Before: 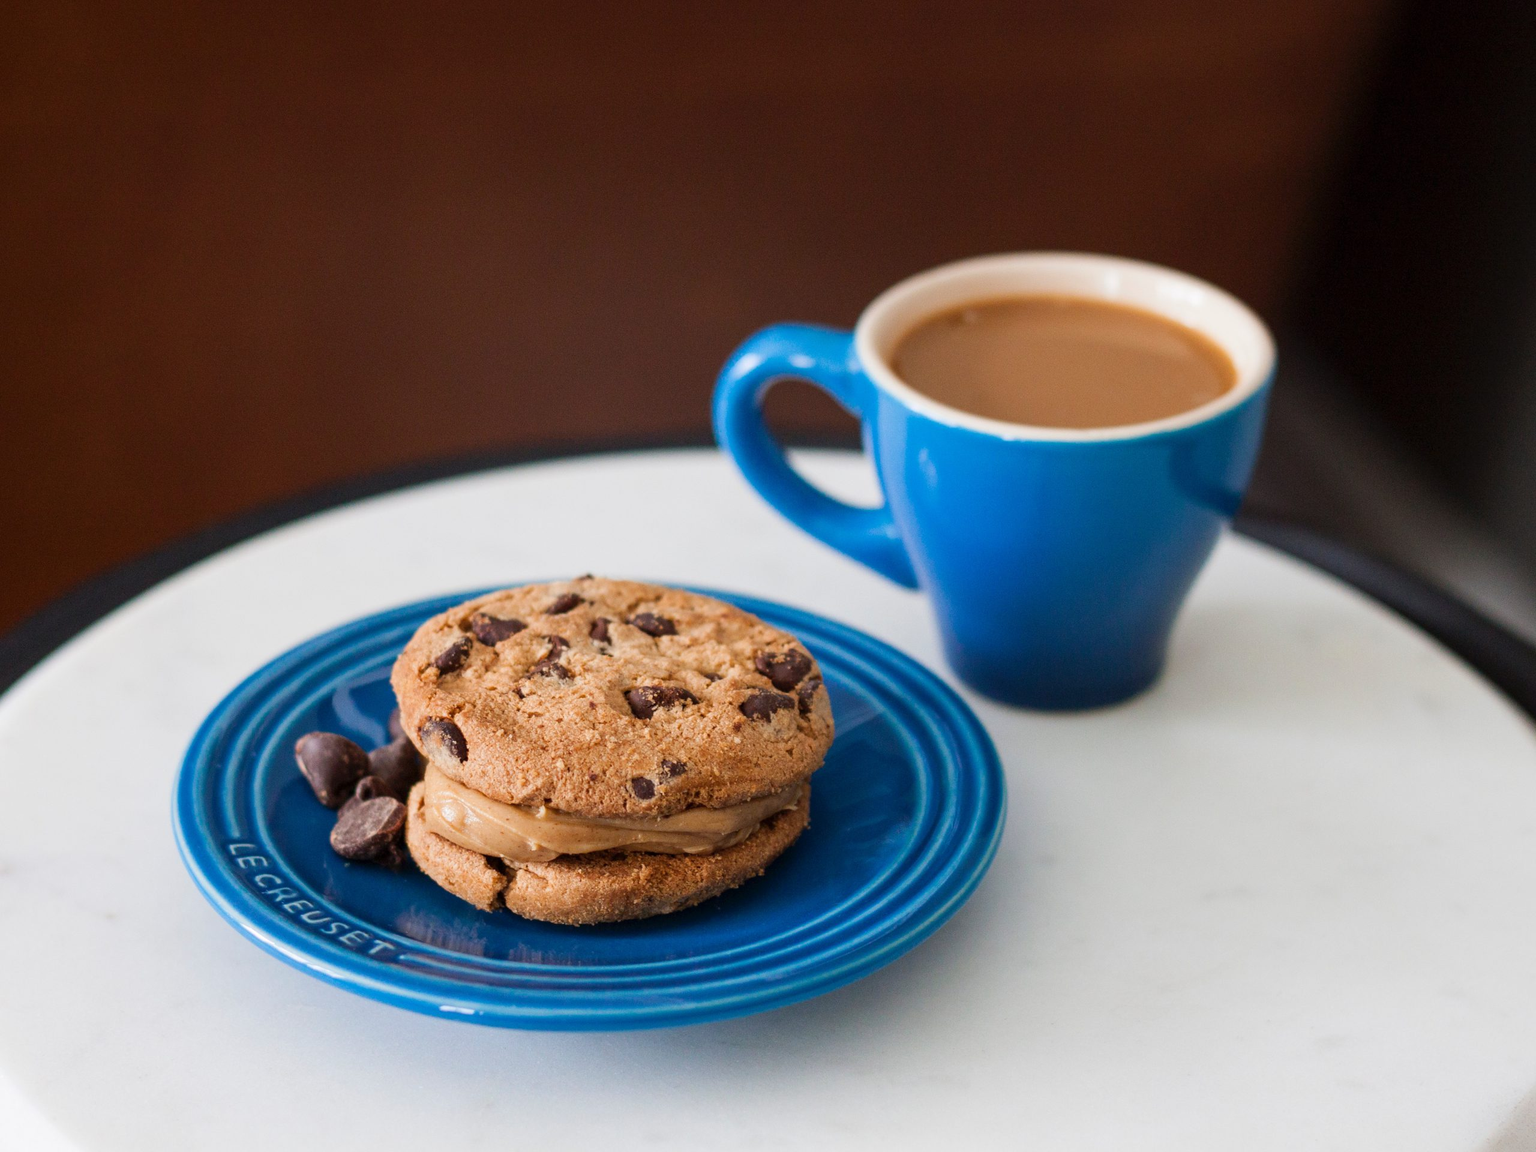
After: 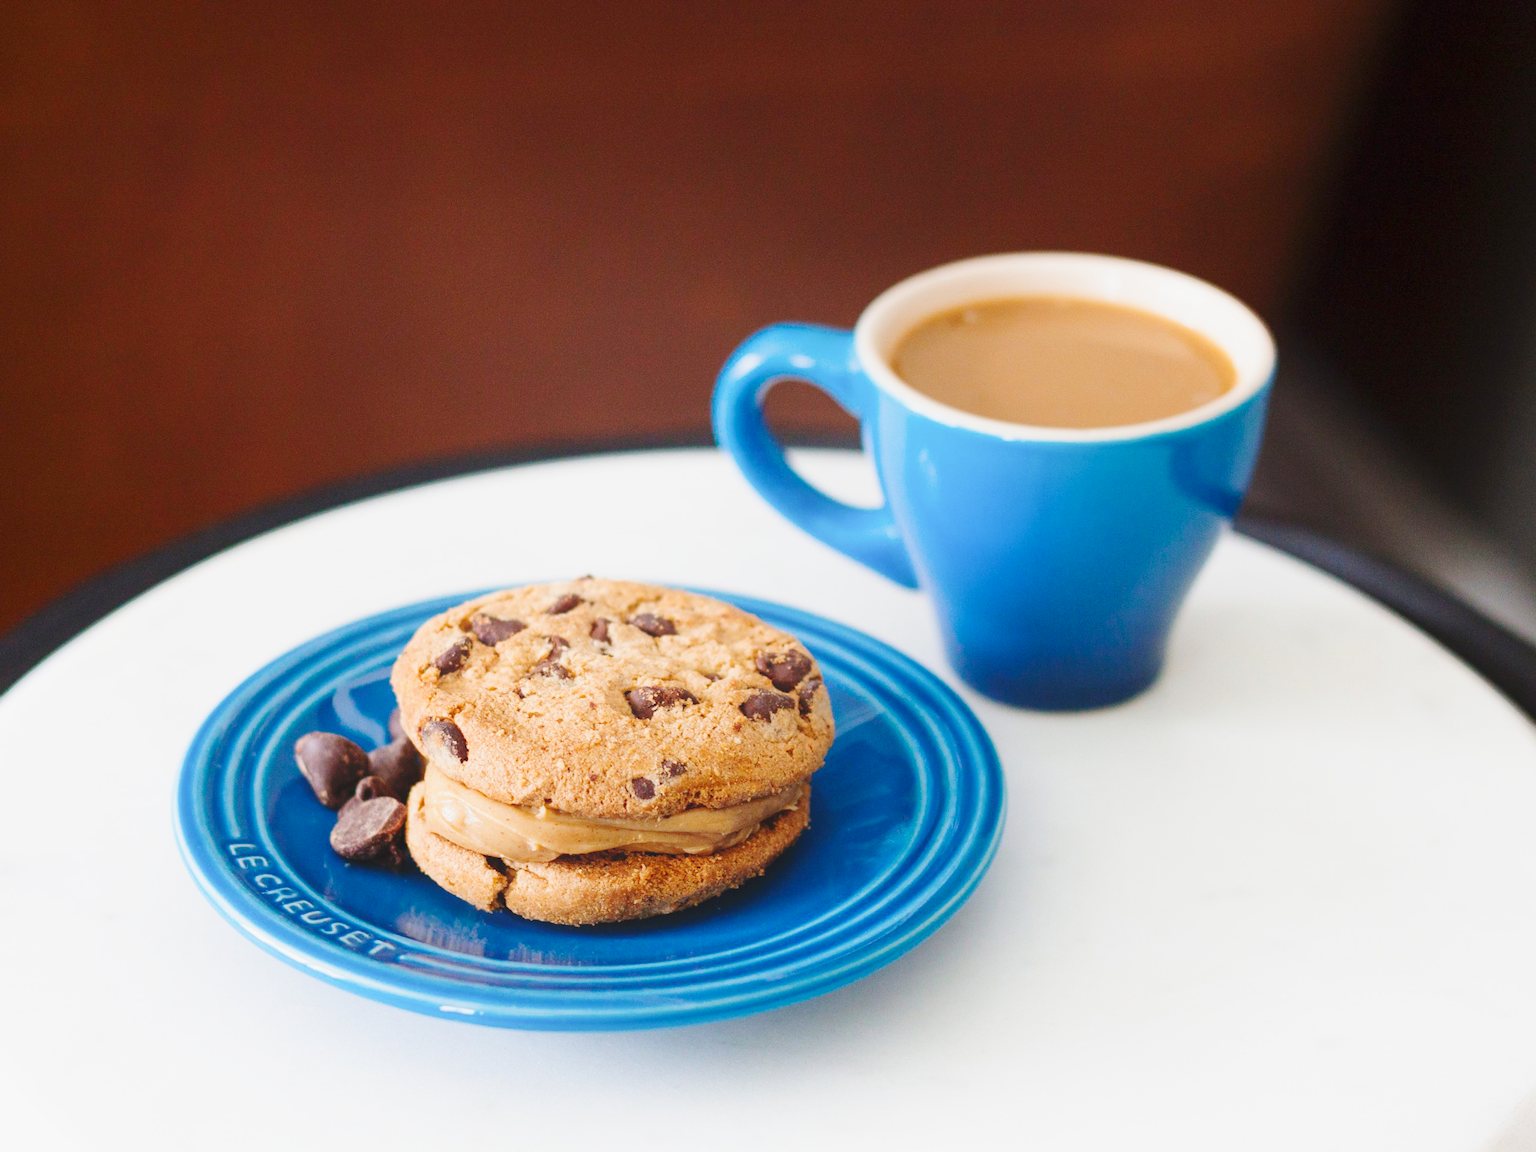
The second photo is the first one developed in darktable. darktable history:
contrast equalizer: y [[0.46, 0.454, 0.451, 0.451, 0.455, 0.46], [0.5 ×6], [0.5 ×6], [0 ×6], [0 ×6]]
base curve: curves: ch0 [(0, 0) (0.025, 0.046) (0.112, 0.277) (0.467, 0.74) (0.814, 0.929) (1, 0.942)], preserve colors none
